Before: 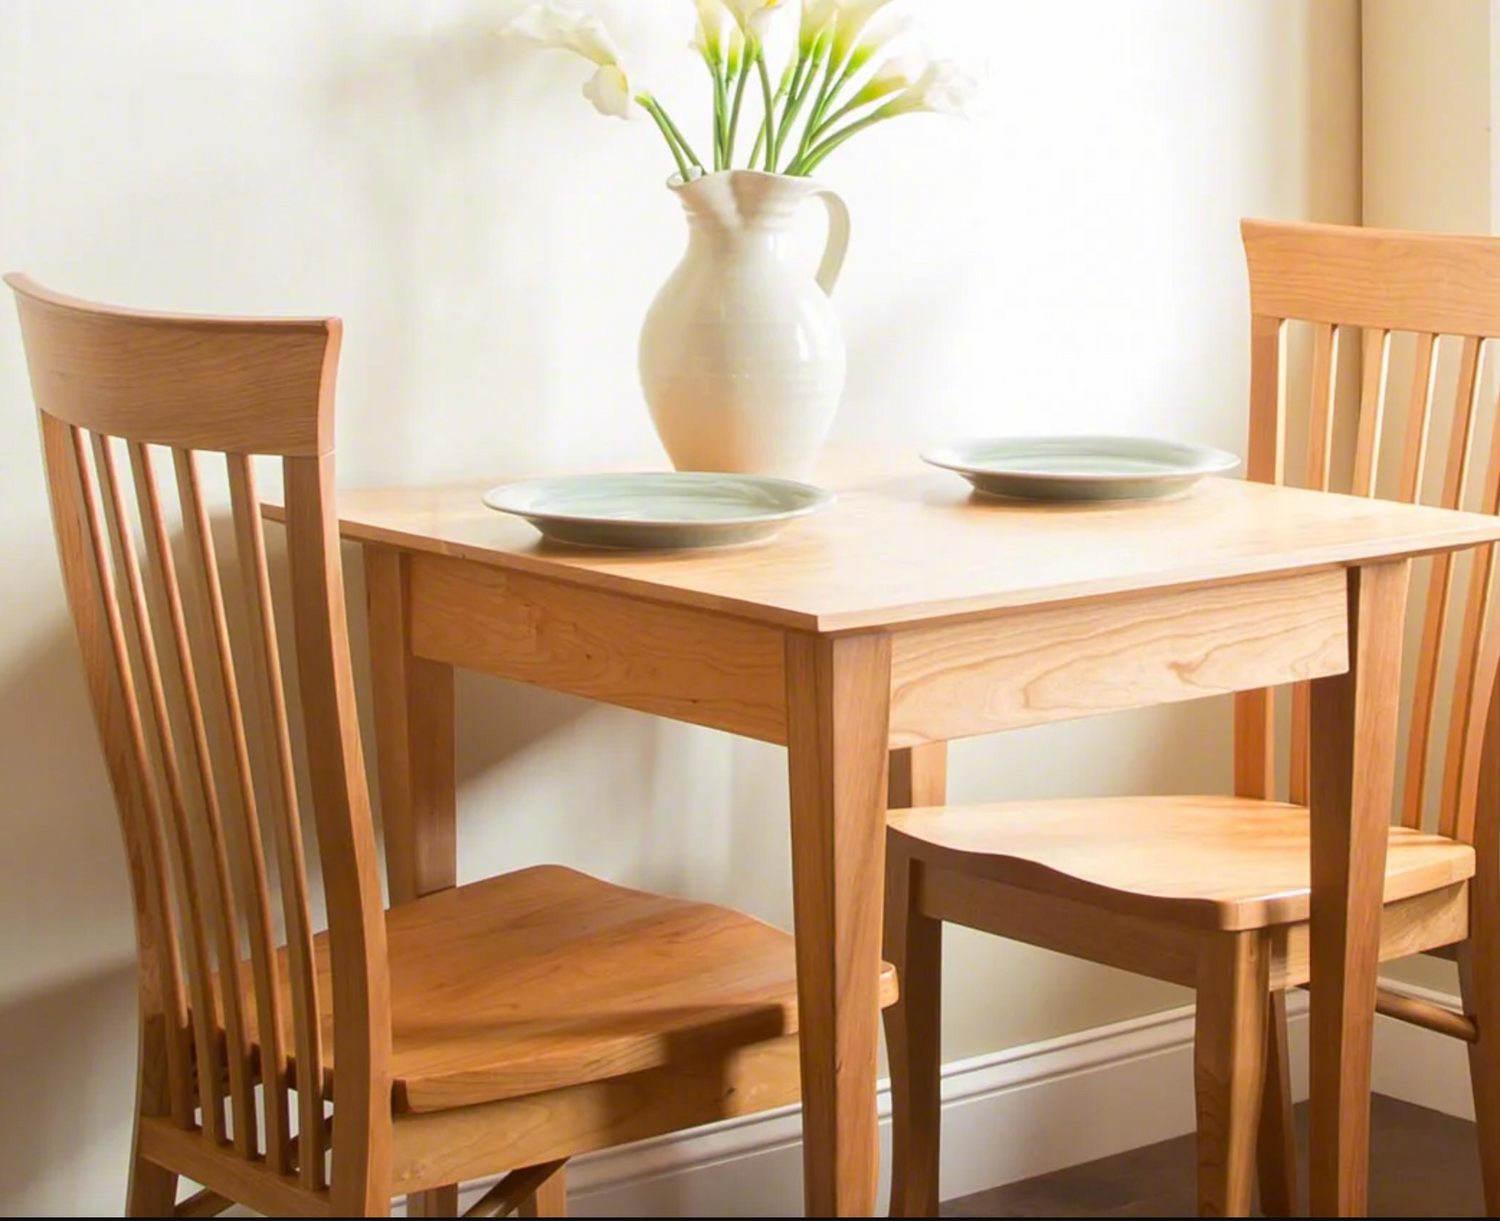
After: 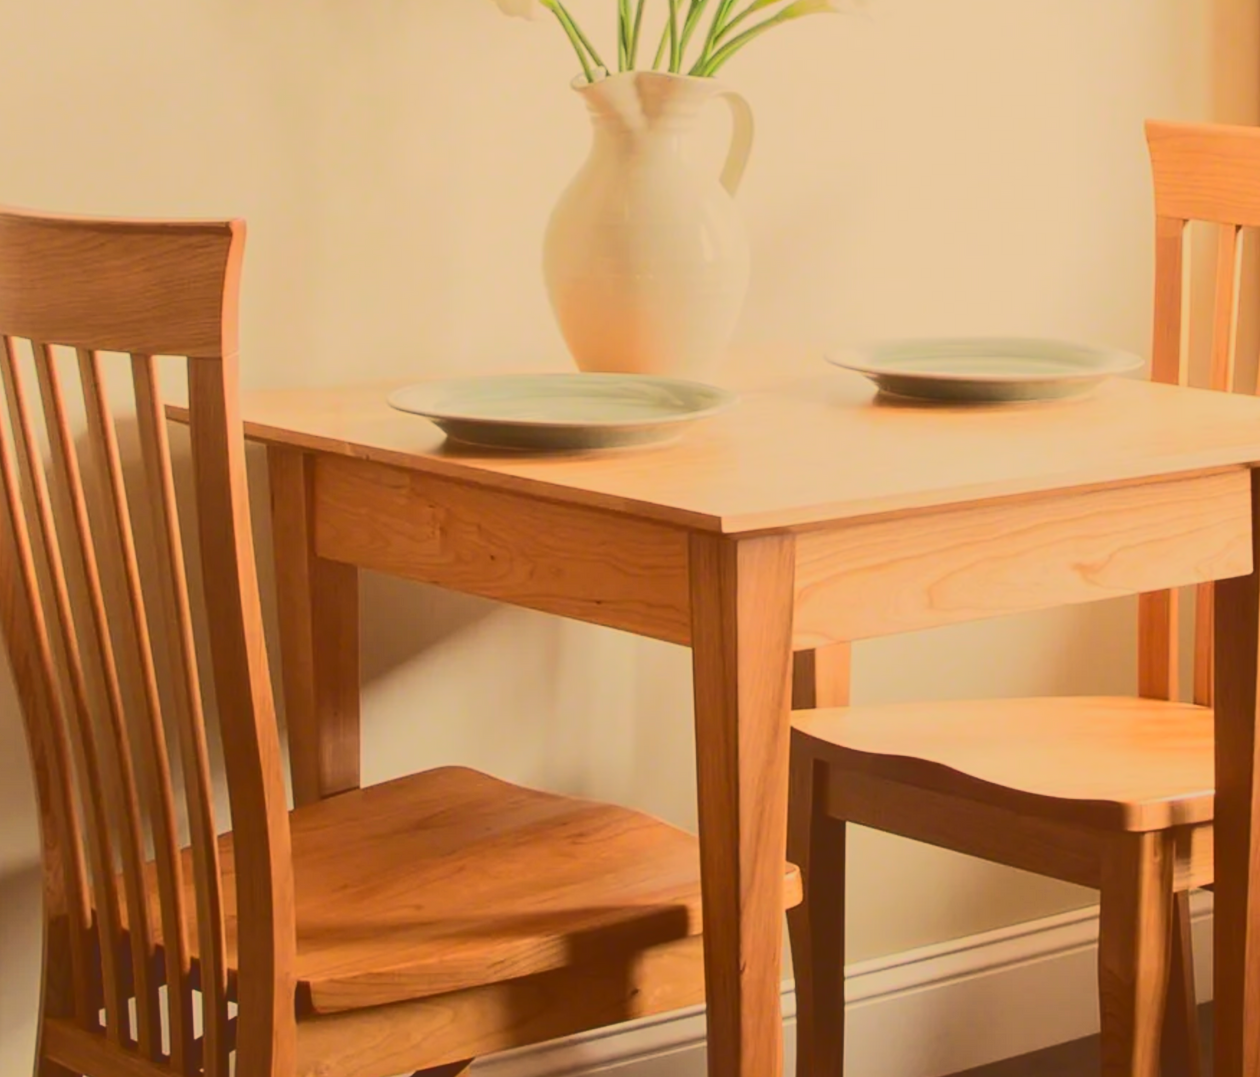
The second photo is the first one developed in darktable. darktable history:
crop: left 6.446%, top 8.188%, right 9.538%, bottom 3.548%
tone curve: curves: ch0 [(0, 0.23) (0.125, 0.207) (0.245, 0.227) (0.736, 0.695) (1, 0.824)], color space Lab, independent channels, preserve colors none
contrast brightness saturation: saturation -0.05
white balance: red 1.138, green 0.996, blue 0.812
